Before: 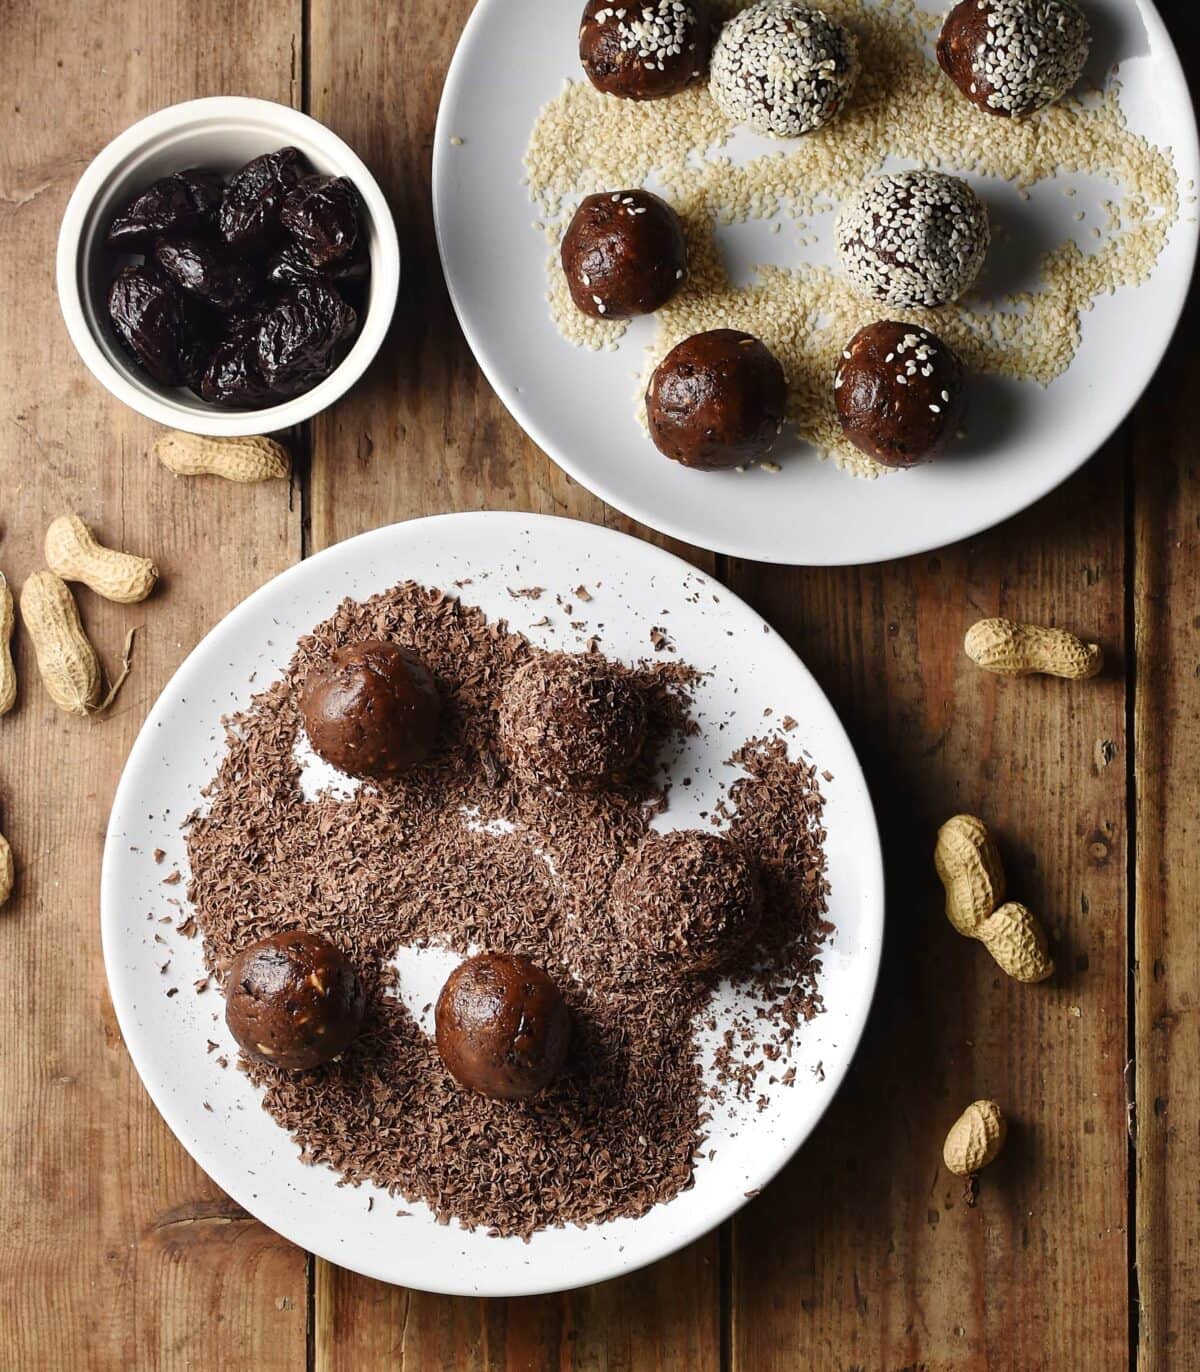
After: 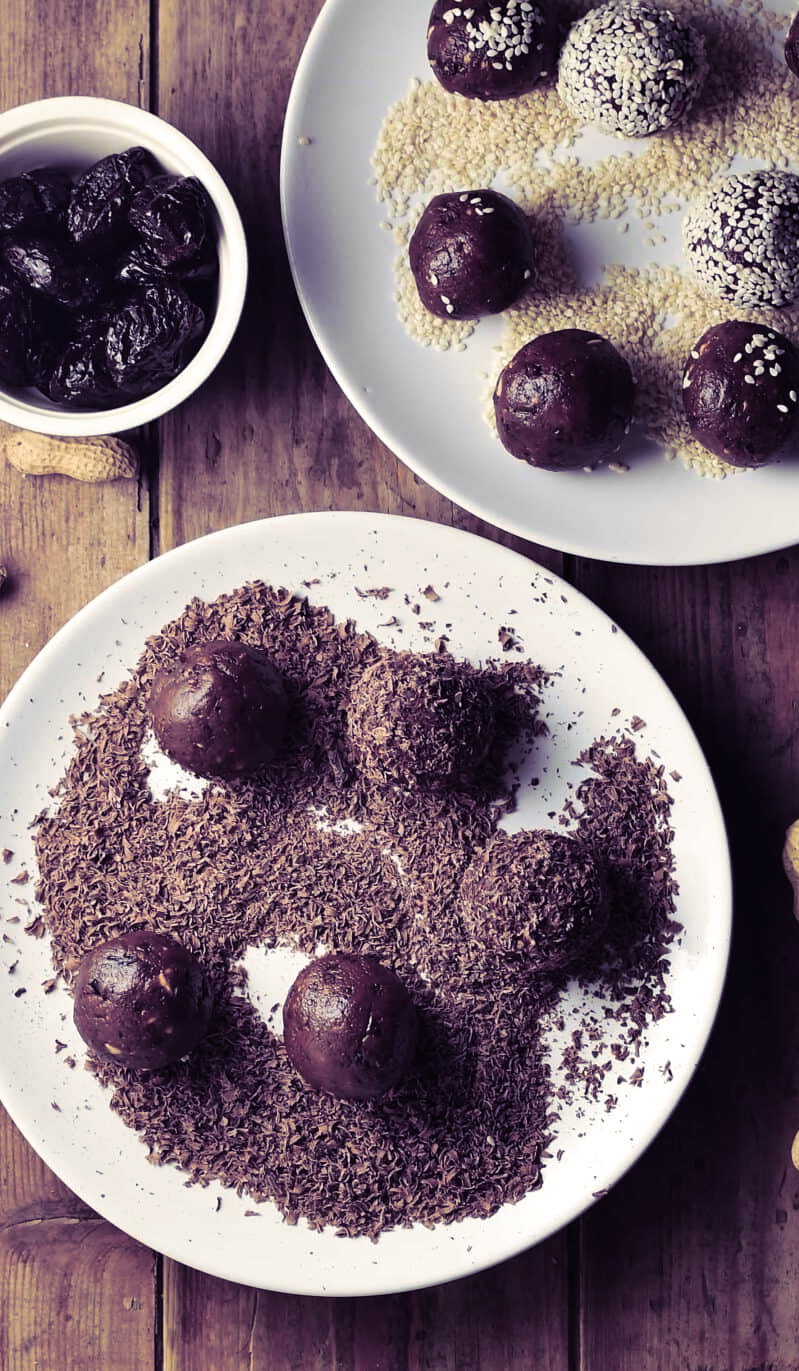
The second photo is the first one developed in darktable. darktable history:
split-toning: shadows › hue 255.6°, shadows › saturation 0.66, highlights › hue 43.2°, highlights › saturation 0.68, balance -50.1
crop and rotate: left 12.673%, right 20.66%
